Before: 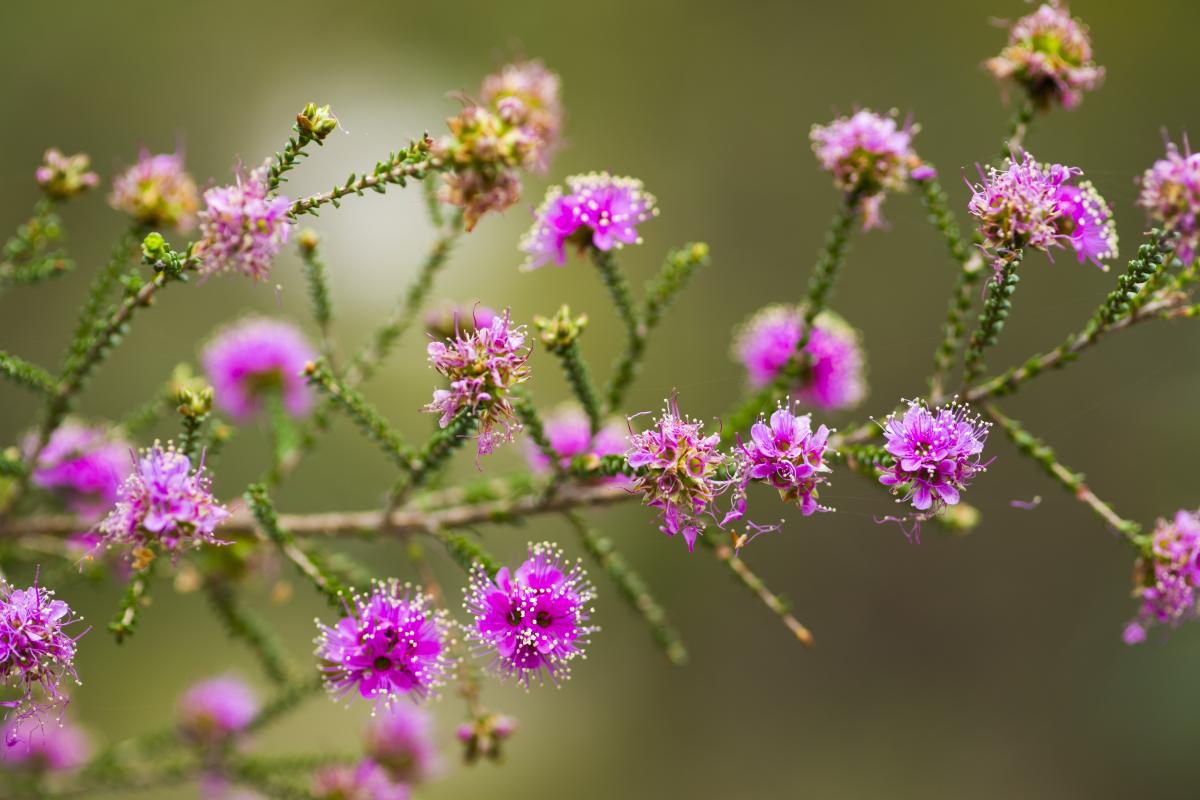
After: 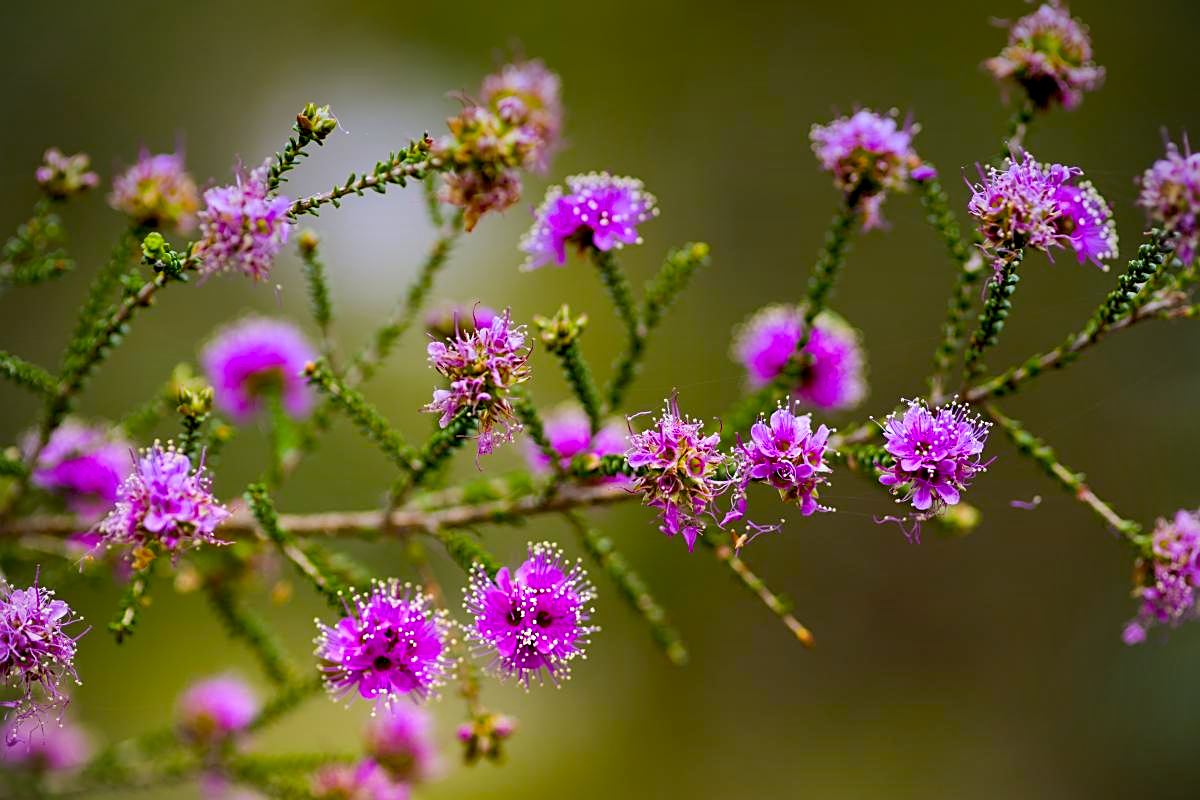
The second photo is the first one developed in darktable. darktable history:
color balance rgb: linear chroma grading › global chroma 8.33%, perceptual saturation grading › global saturation 18.52%, global vibrance 7.87%
exposure: compensate exposure bias true, compensate highlight preservation false
vignetting: fall-off radius 60.92%
base curve: curves: ch0 [(0.017, 0) (0.425, 0.441) (0.844, 0.933) (1, 1)], preserve colors none
contrast brightness saturation: contrast 0.07
sharpen: on, module defaults
graduated density: hue 238.83°, saturation 50%
